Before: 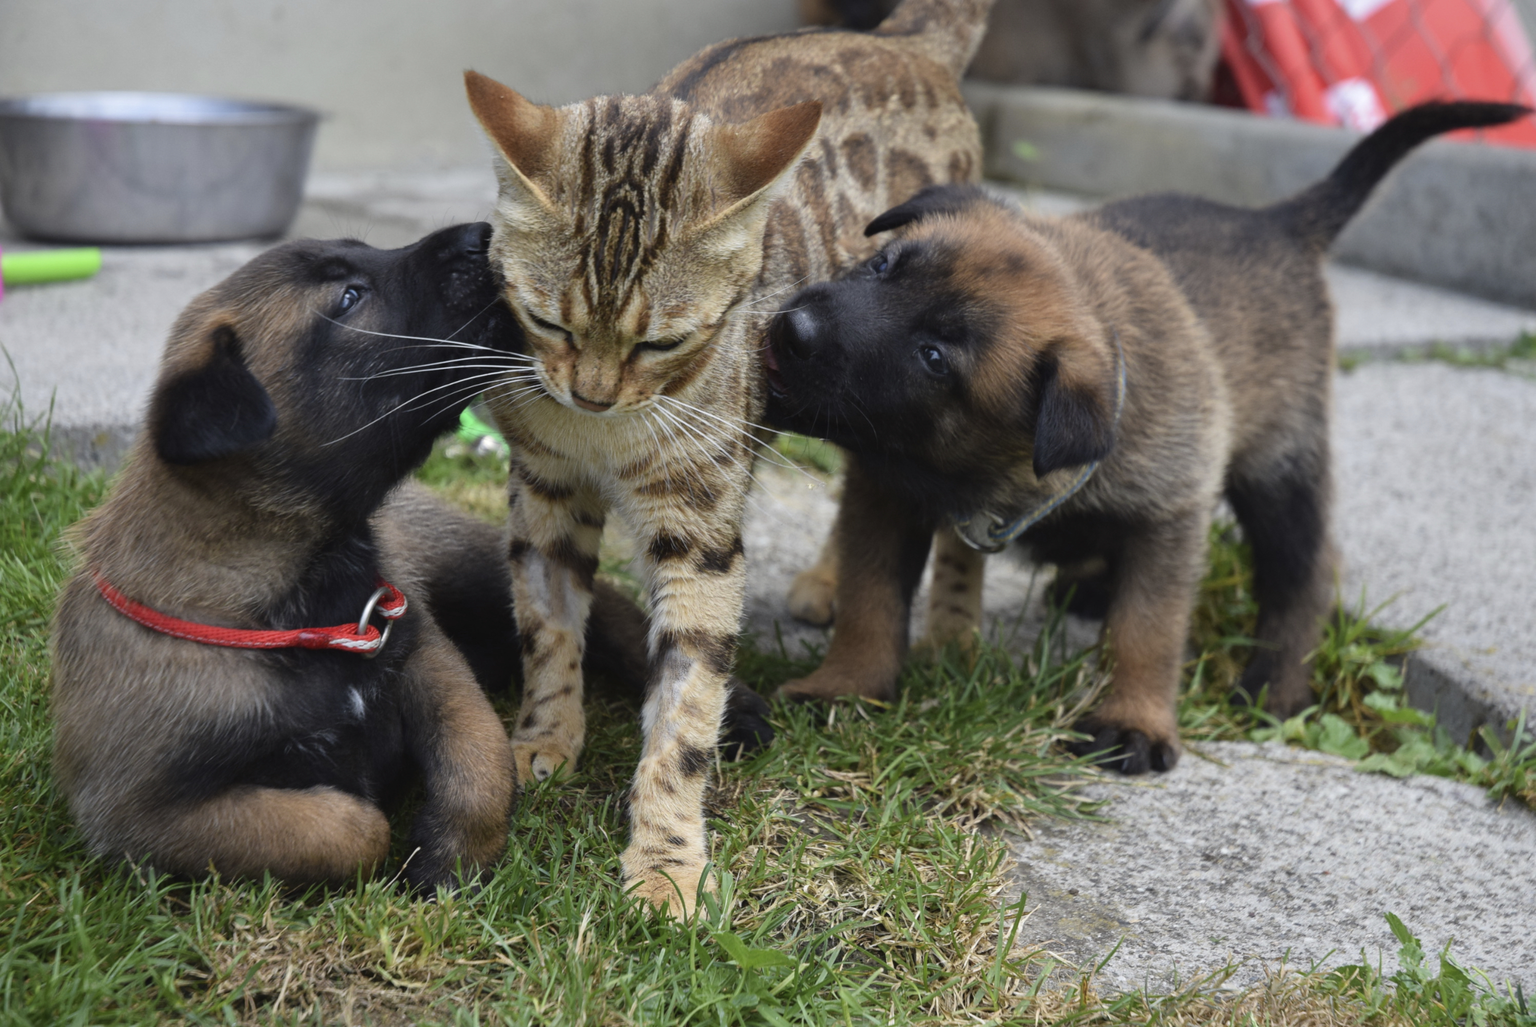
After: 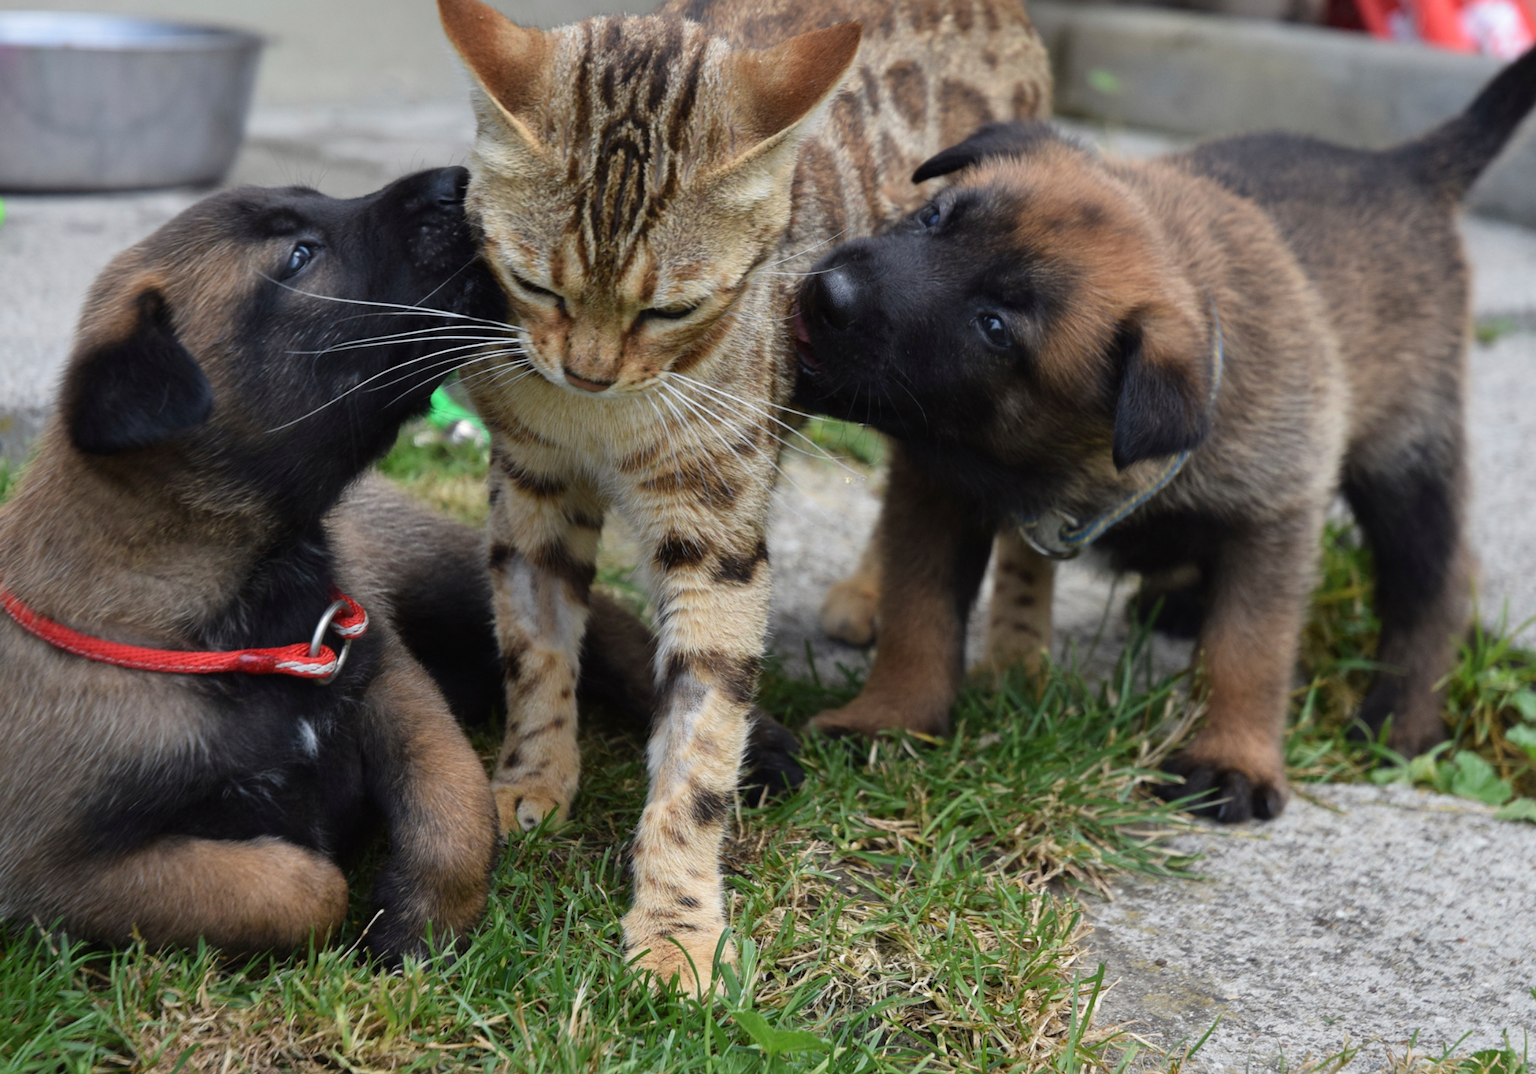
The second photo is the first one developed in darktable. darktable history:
crop: left 6.375%, top 8.024%, right 9.529%, bottom 3.947%
